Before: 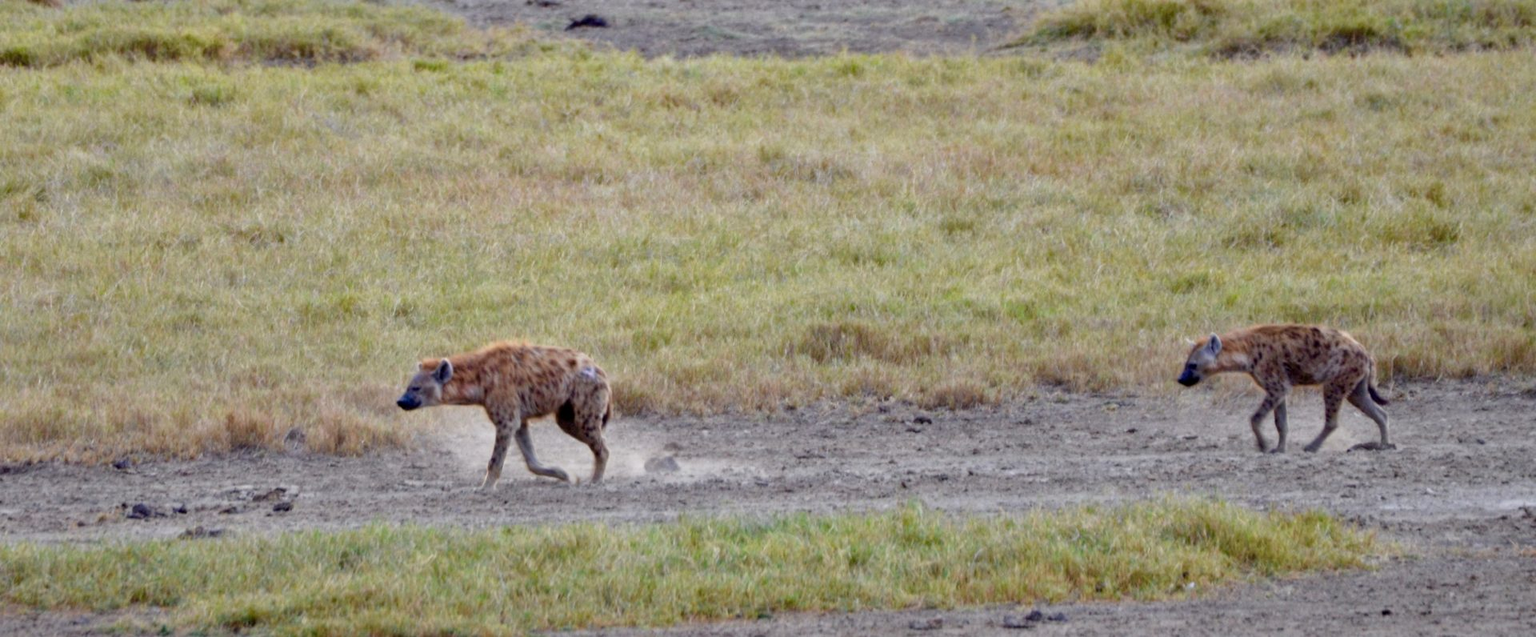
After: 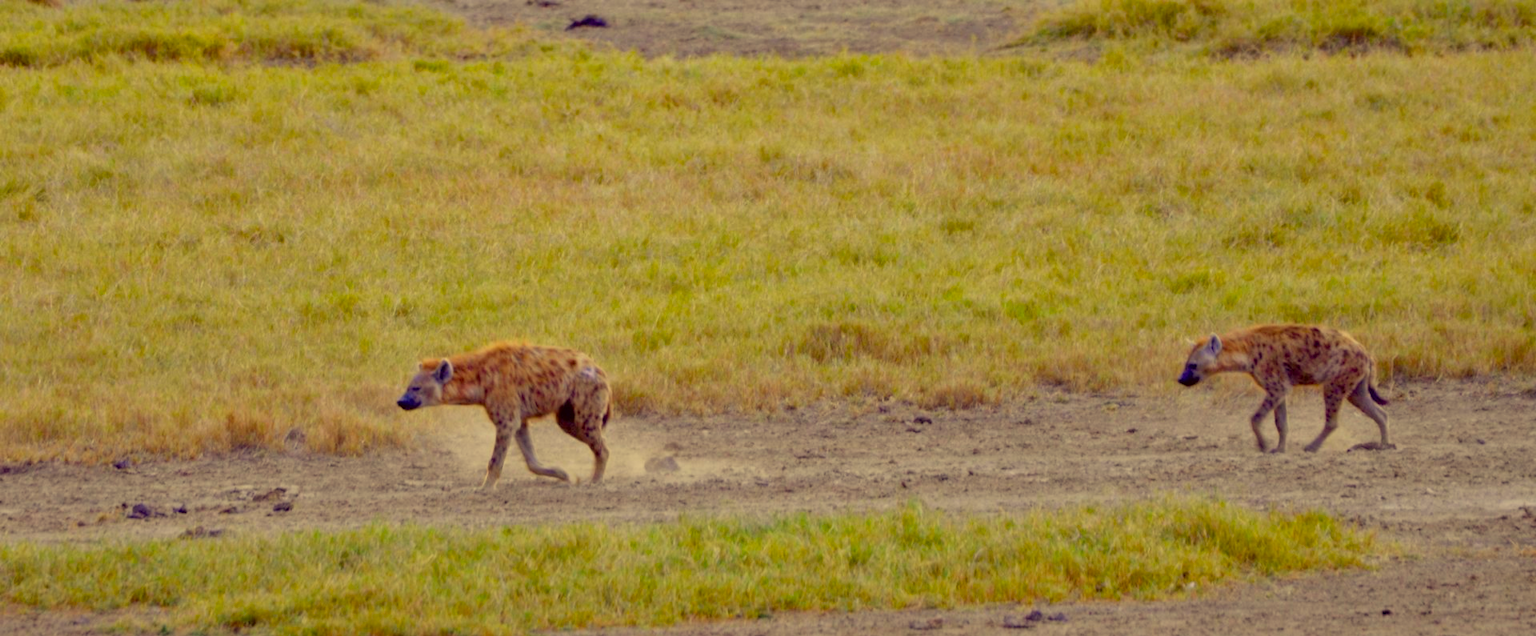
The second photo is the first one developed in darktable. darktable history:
color correction: highlights a* -0.468, highlights b* 39.63, shadows a* 9.9, shadows b* -0.809
color balance rgb: perceptual saturation grading › global saturation 30.374%, contrast -19.744%
